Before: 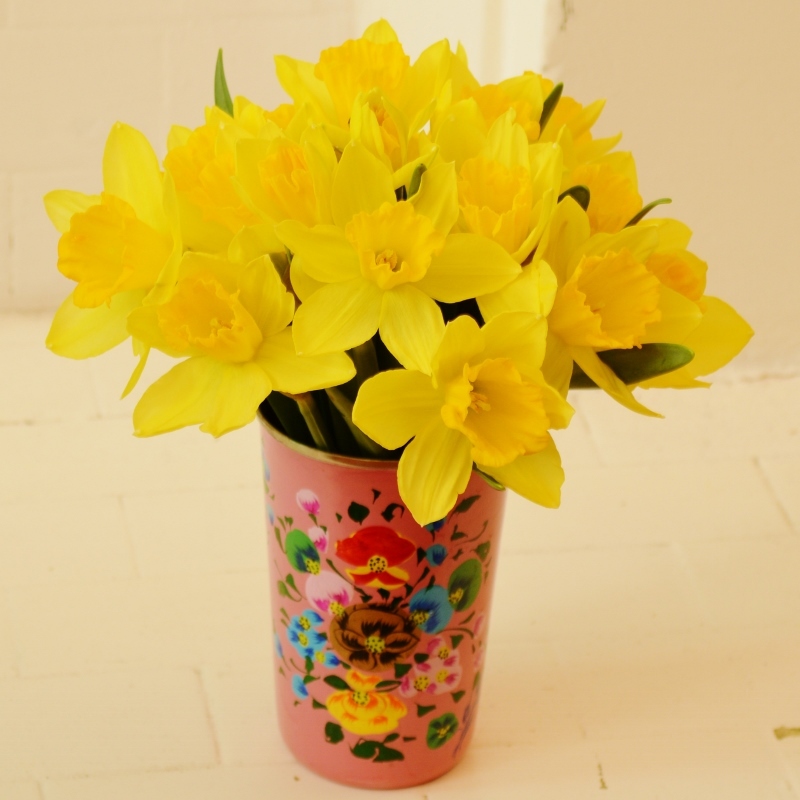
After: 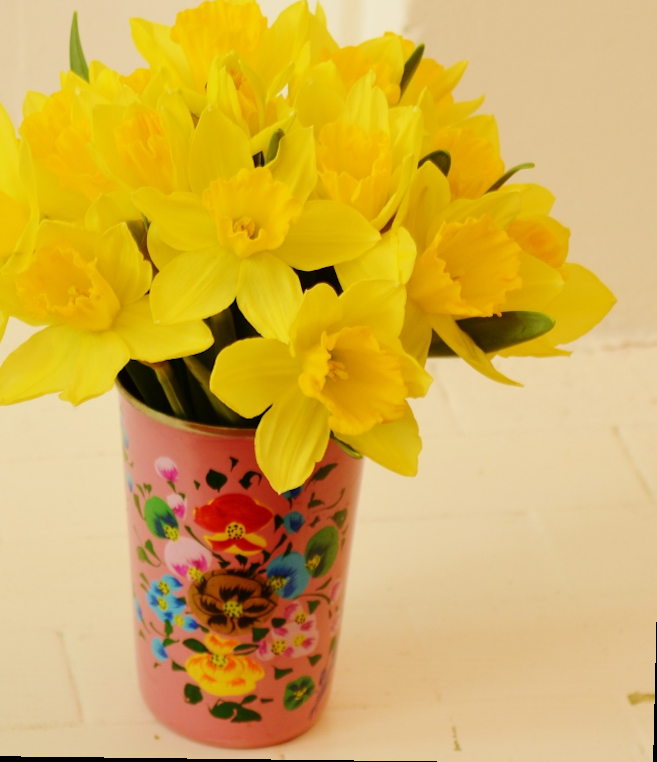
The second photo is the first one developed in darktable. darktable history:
rotate and perspective: lens shift (vertical) 0.048, lens shift (horizontal) -0.024, automatic cropping off
crop and rotate: left 17.959%, top 5.771%, right 1.742%
